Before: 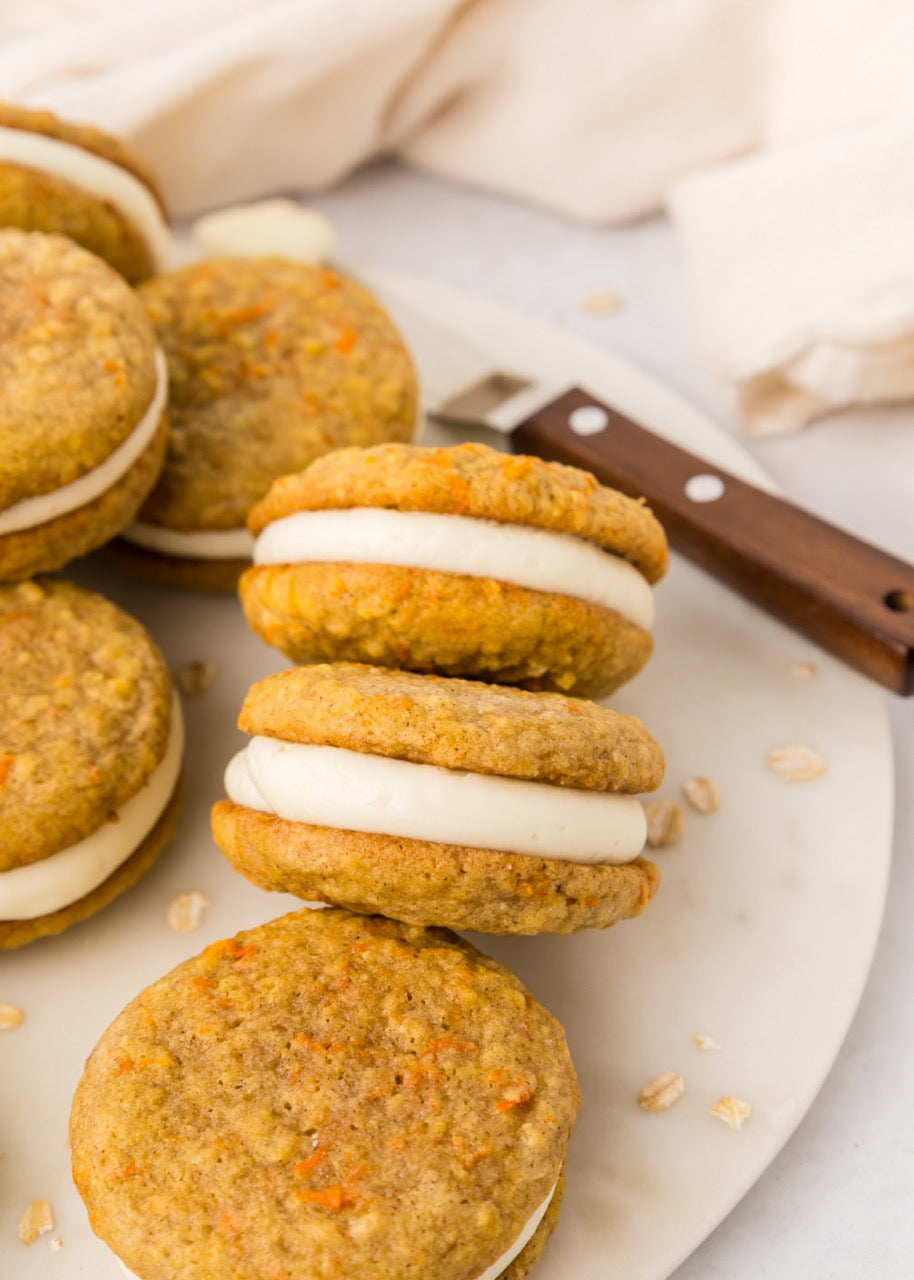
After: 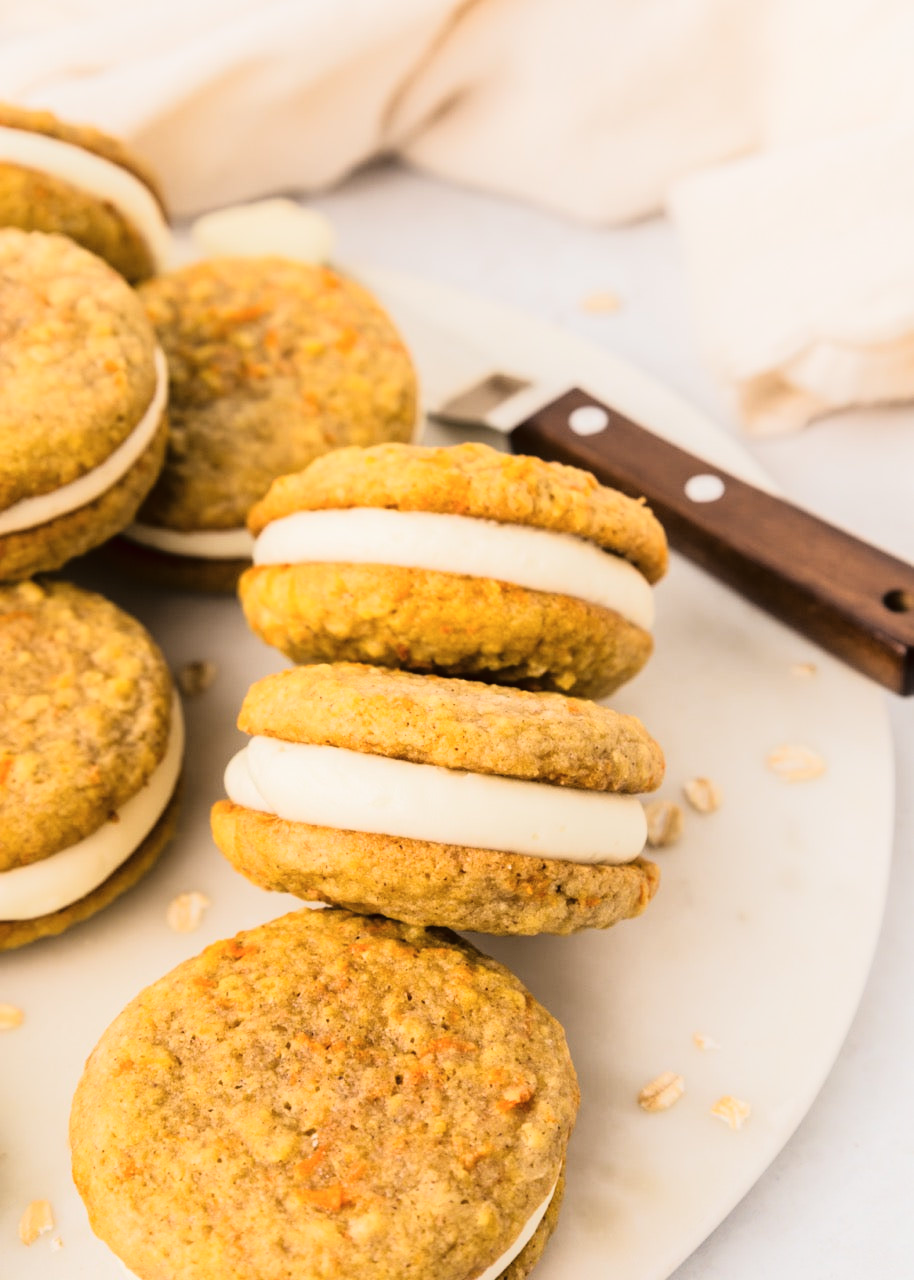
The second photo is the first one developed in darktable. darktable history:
tone curve: curves: ch0 [(0, 0.014) (0.17, 0.099) (0.398, 0.423) (0.725, 0.828) (0.872, 0.918) (1, 0.981)]; ch1 [(0, 0) (0.402, 0.36) (0.489, 0.491) (0.5, 0.503) (0.515, 0.52) (0.545, 0.572) (0.615, 0.662) (0.701, 0.725) (1, 1)]; ch2 [(0, 0) (0.42, 0.458) (0.485, 0.499) (0.503, 0.503) (0.531, 0.542) (0.561, 0.594) (0.644, 0.694) (0.717, 0.753) (1, 0.991)], color space Lab, linked channels
contrast brightness saturation: saturation -0.07
